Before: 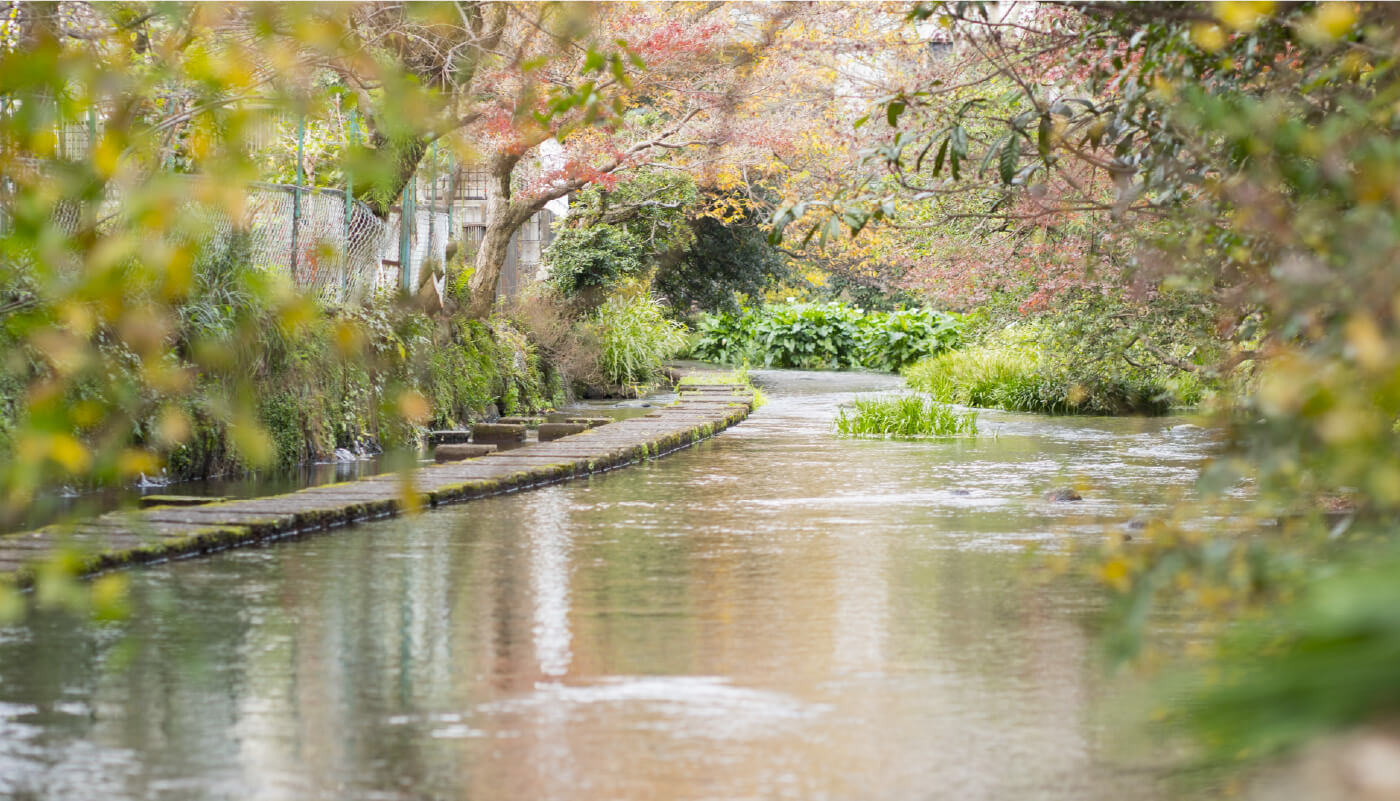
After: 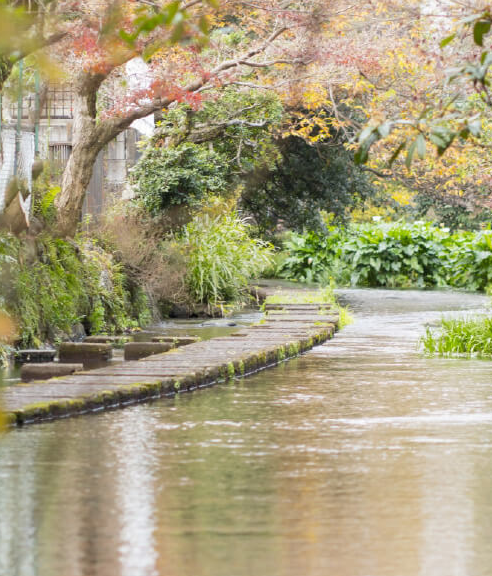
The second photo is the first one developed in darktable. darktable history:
crop and rotate: left 29.589%, top 10.192%, right 35.256%, bottom 17.87%
